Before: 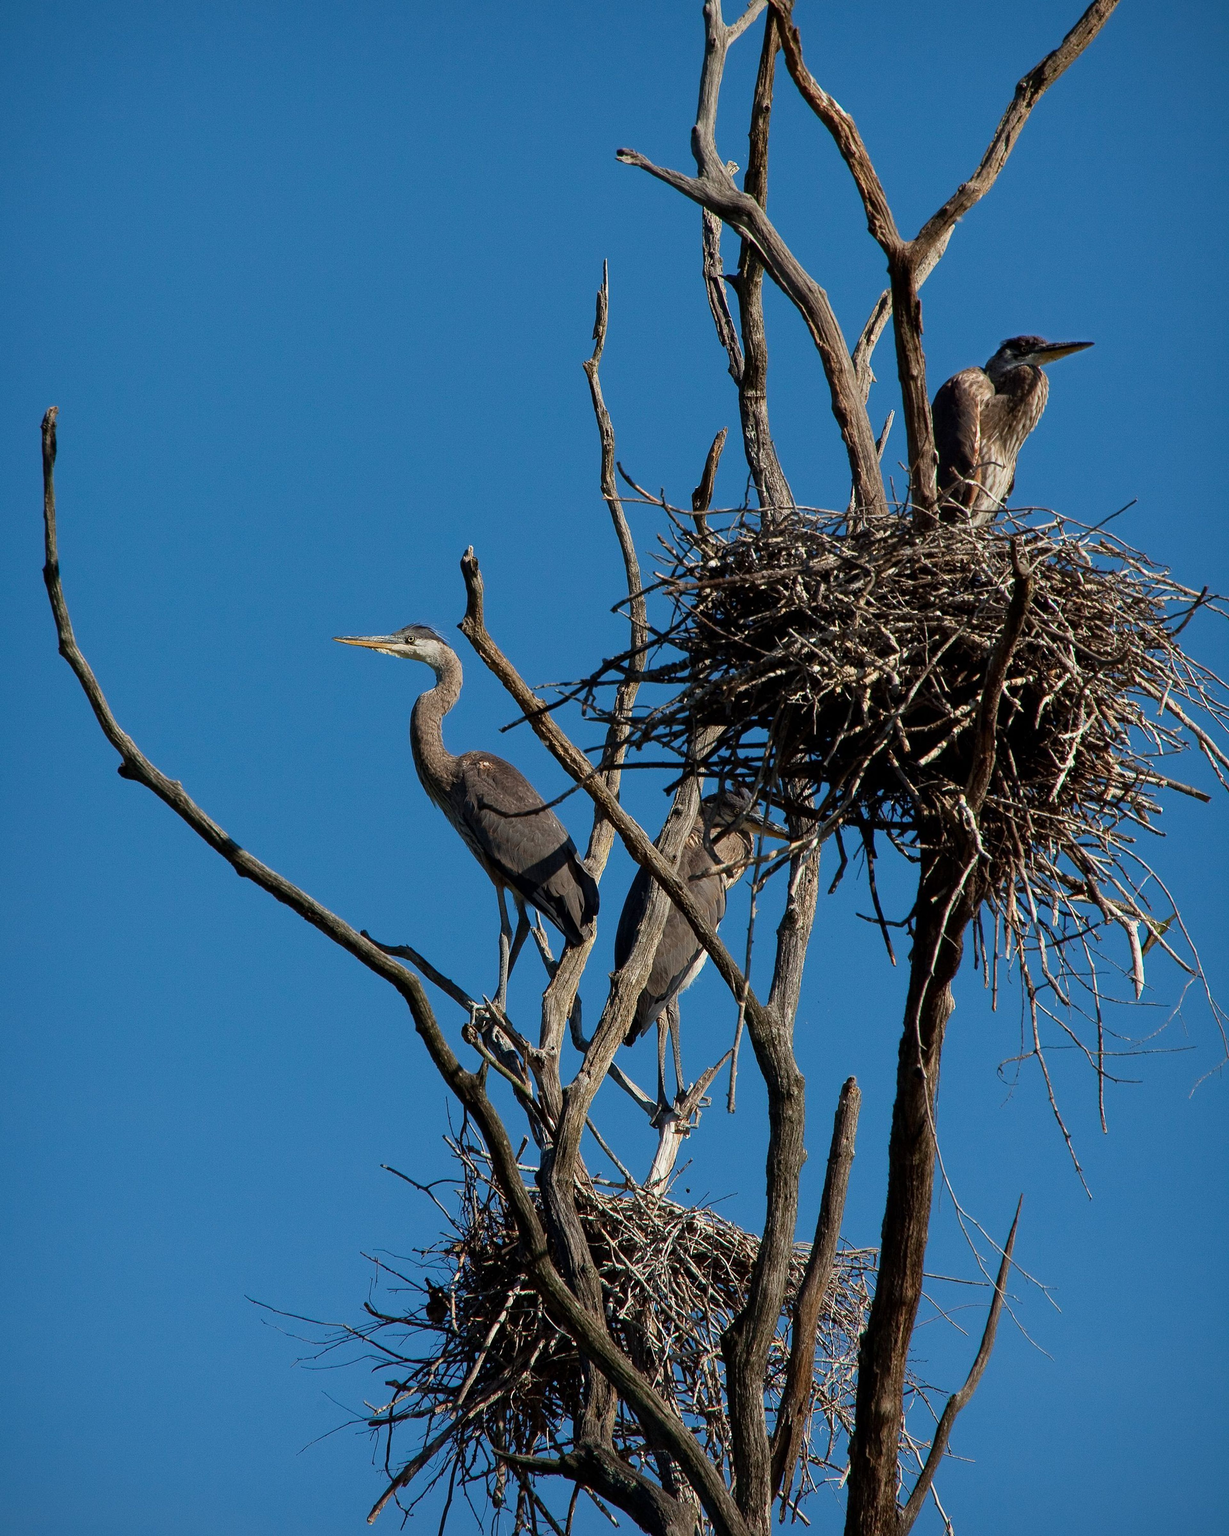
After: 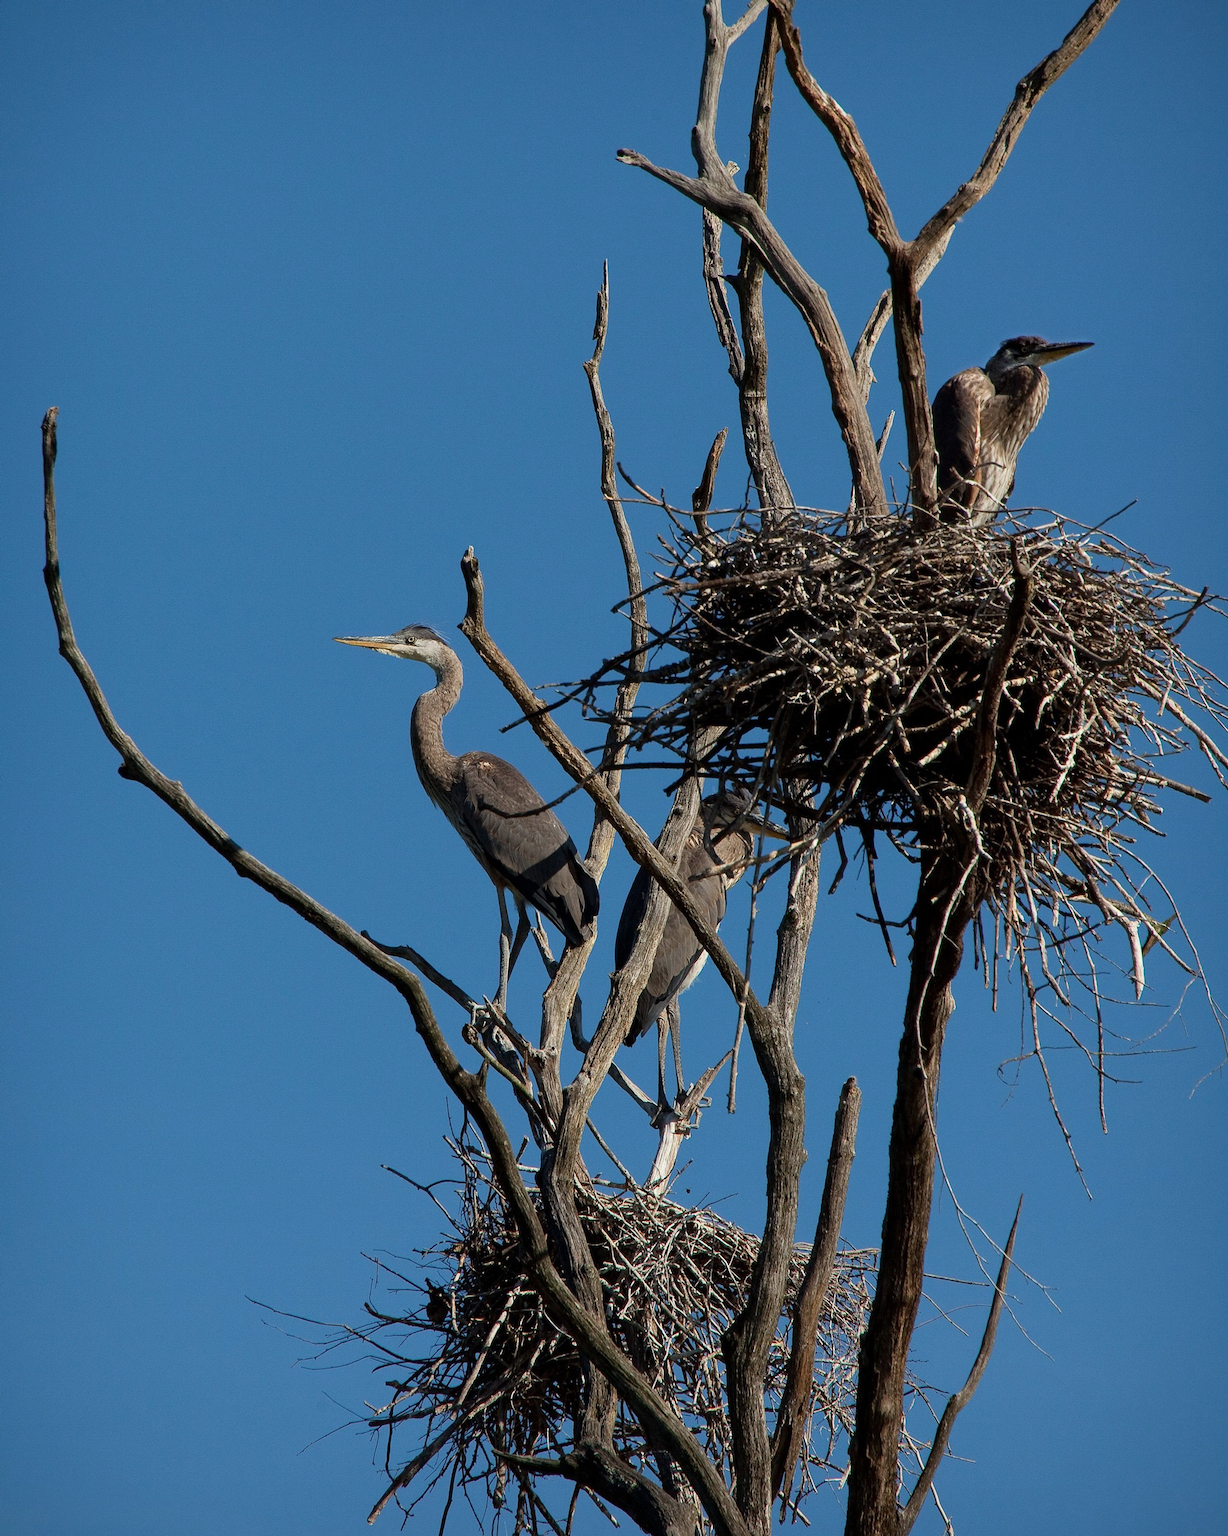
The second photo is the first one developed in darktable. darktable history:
contrast brightness saturation: saturation -0.097
